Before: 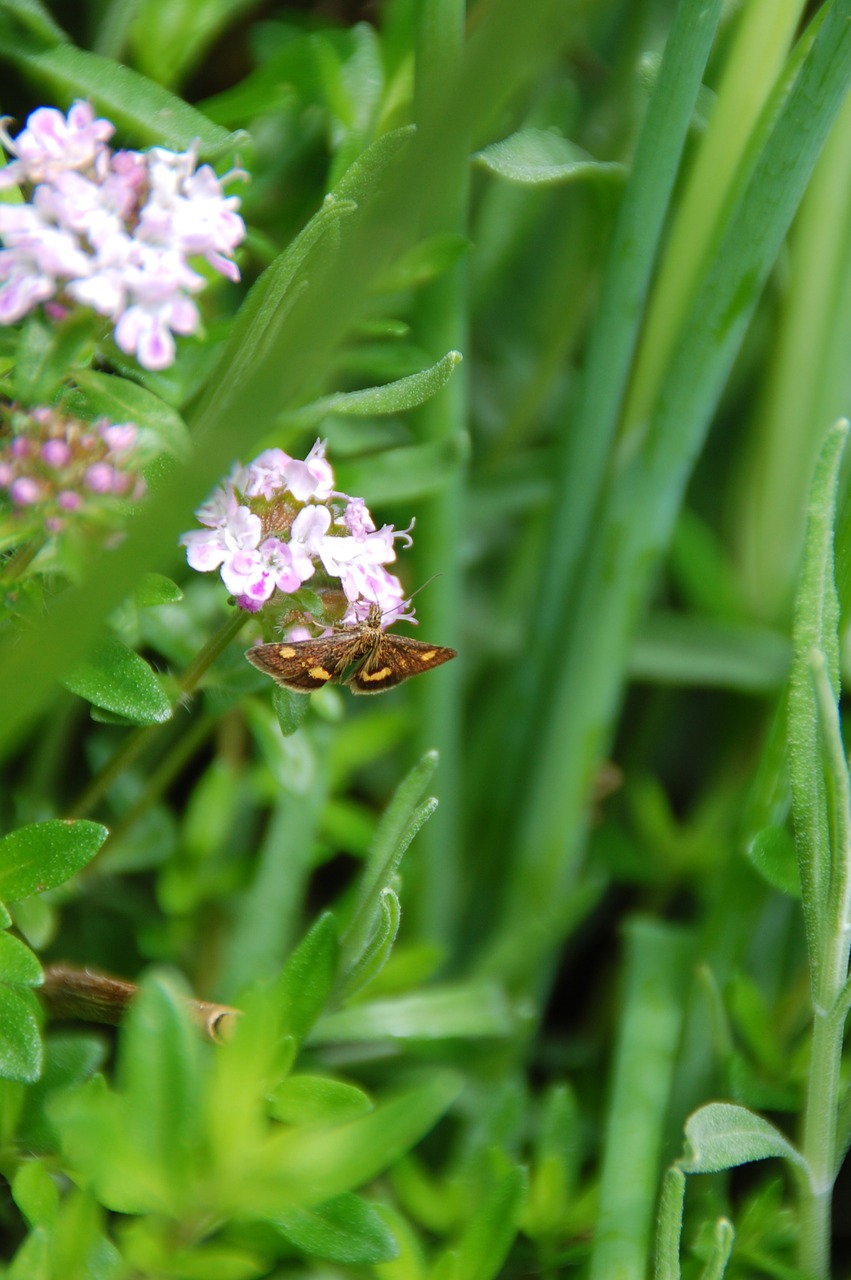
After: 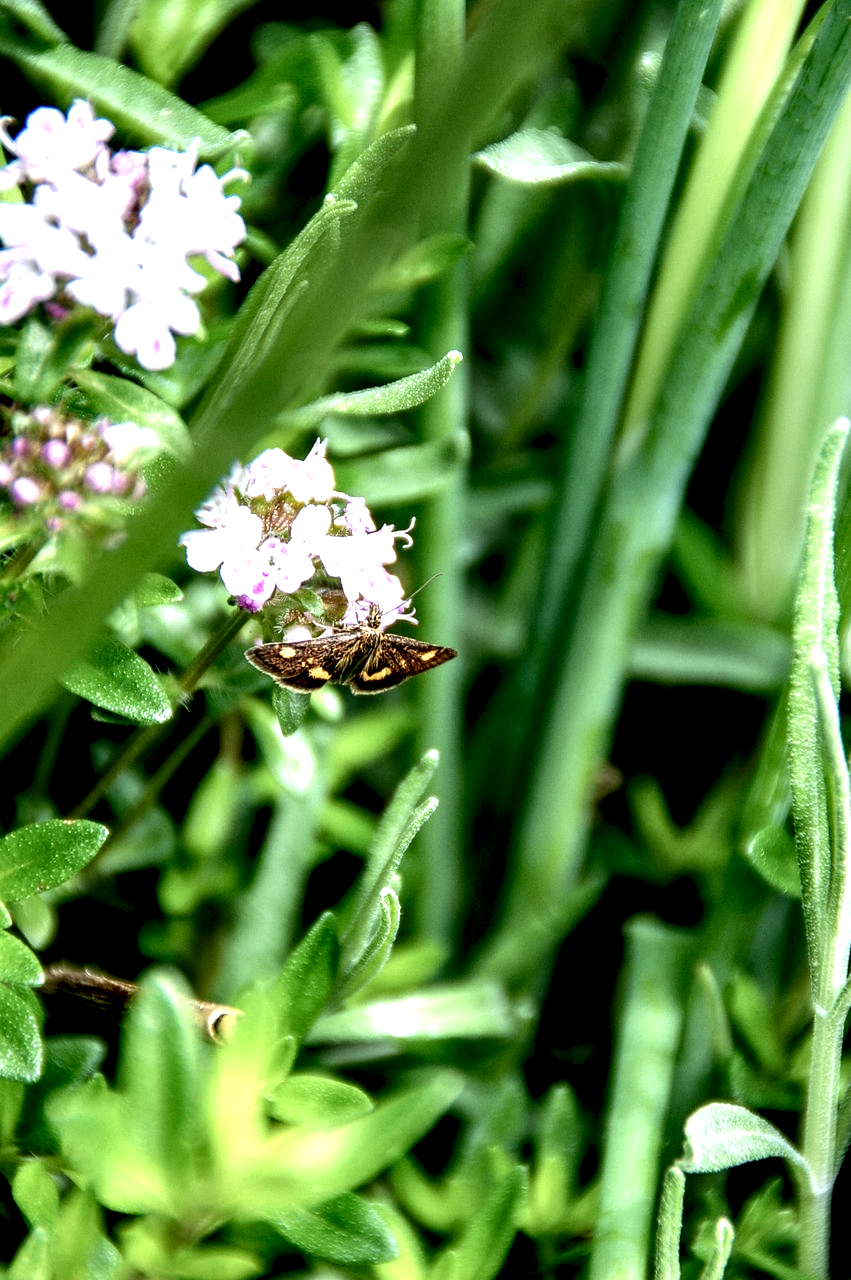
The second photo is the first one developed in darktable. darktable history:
local contrast: highlights 115%, shadows 42%, detail 293%
white balance: red 0.98, blue 1.034
